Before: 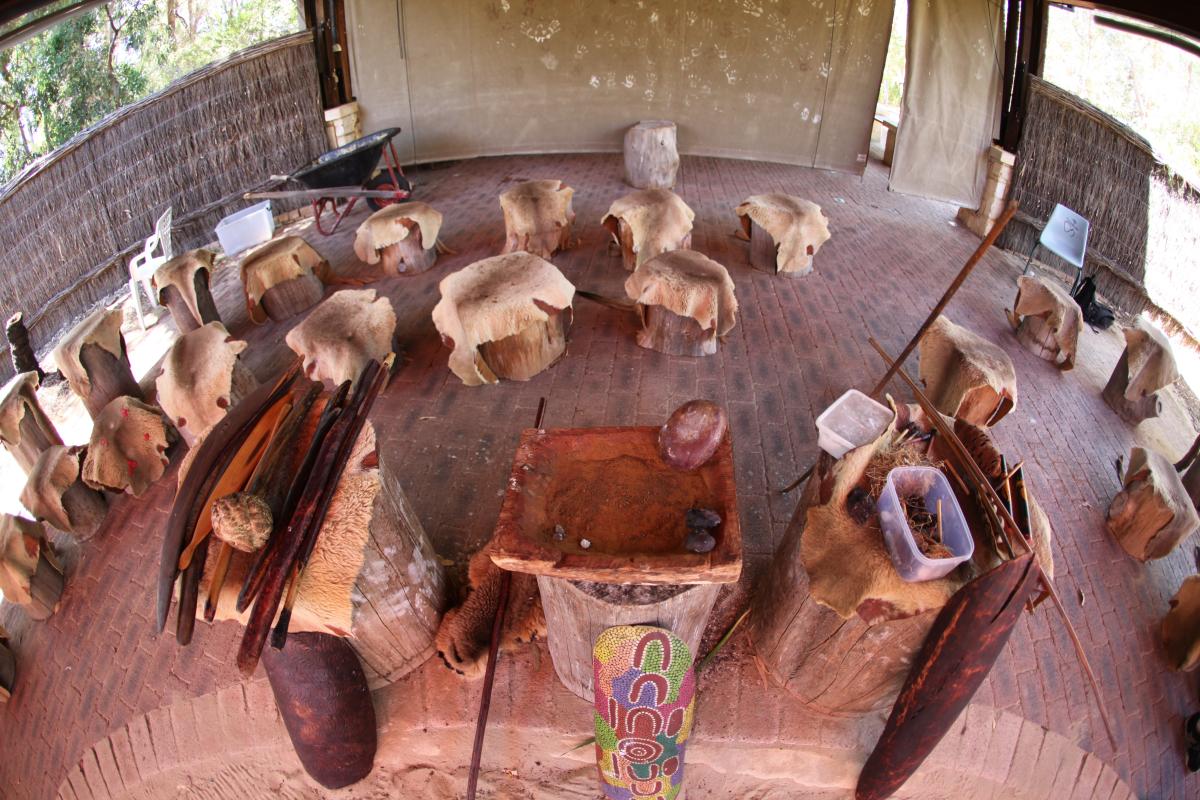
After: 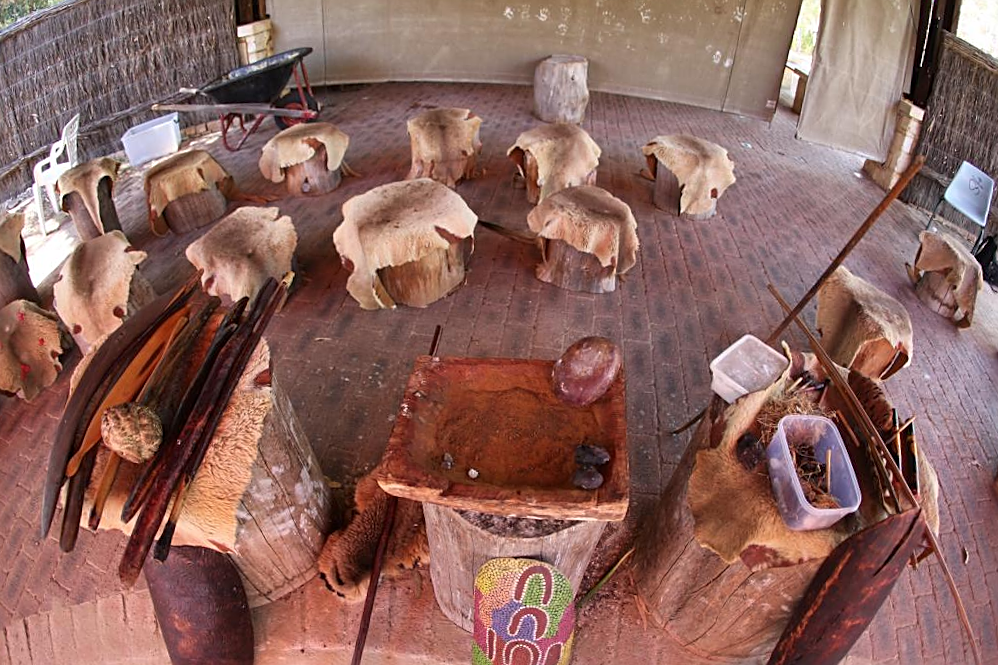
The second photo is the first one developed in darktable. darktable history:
sharpen: on, module defaults
crop and rotate: angle -3.27°, left 5.211%, top 5.211%, right 4.607%, bottom 4.607%
